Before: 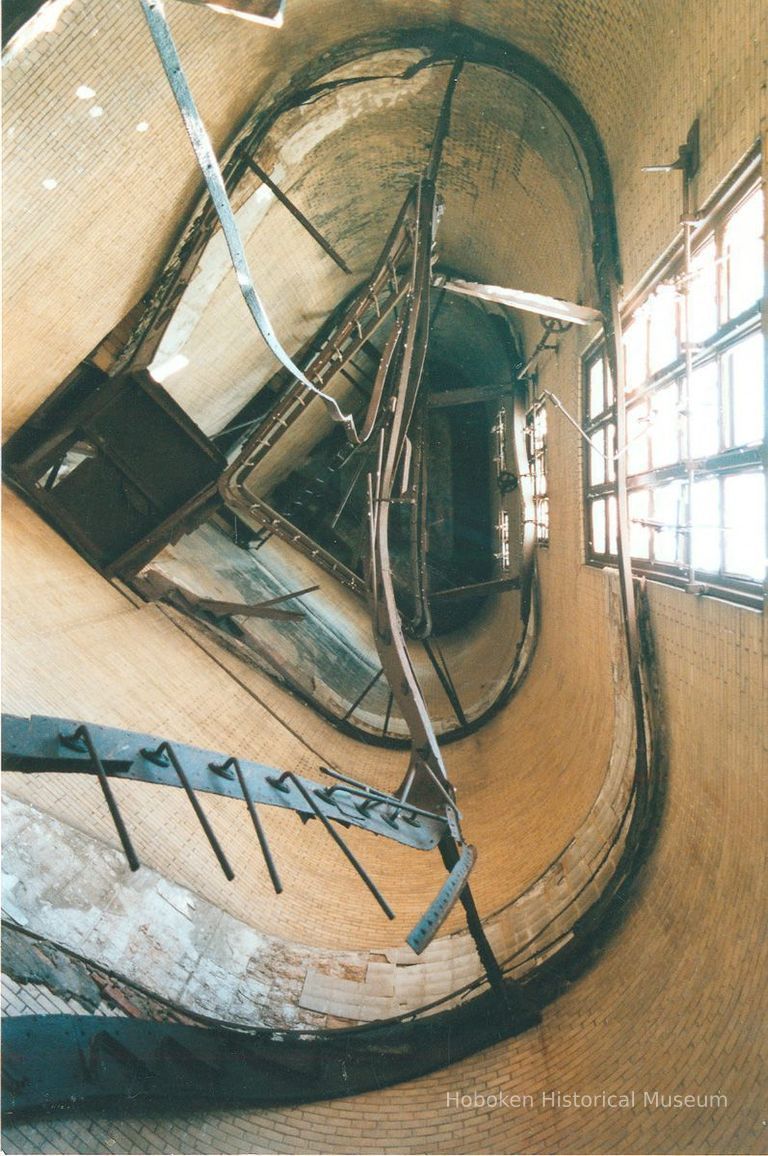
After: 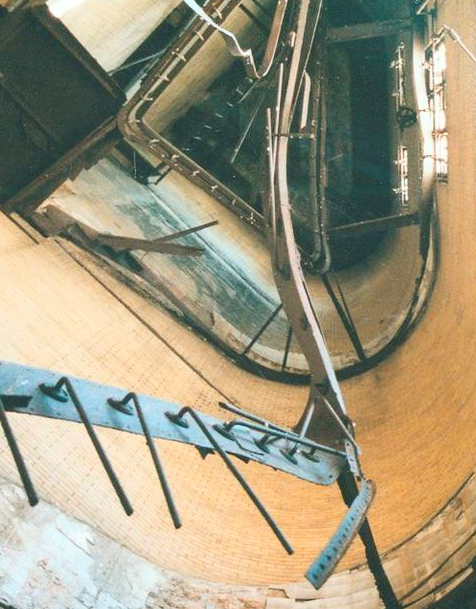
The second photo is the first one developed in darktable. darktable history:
contrast brightness saturation: contrast 0.202, brightness 0.165, saturation 0.219
crop: left 13.187%, top 31.589%, right 24.74%, bottom 15.721%
